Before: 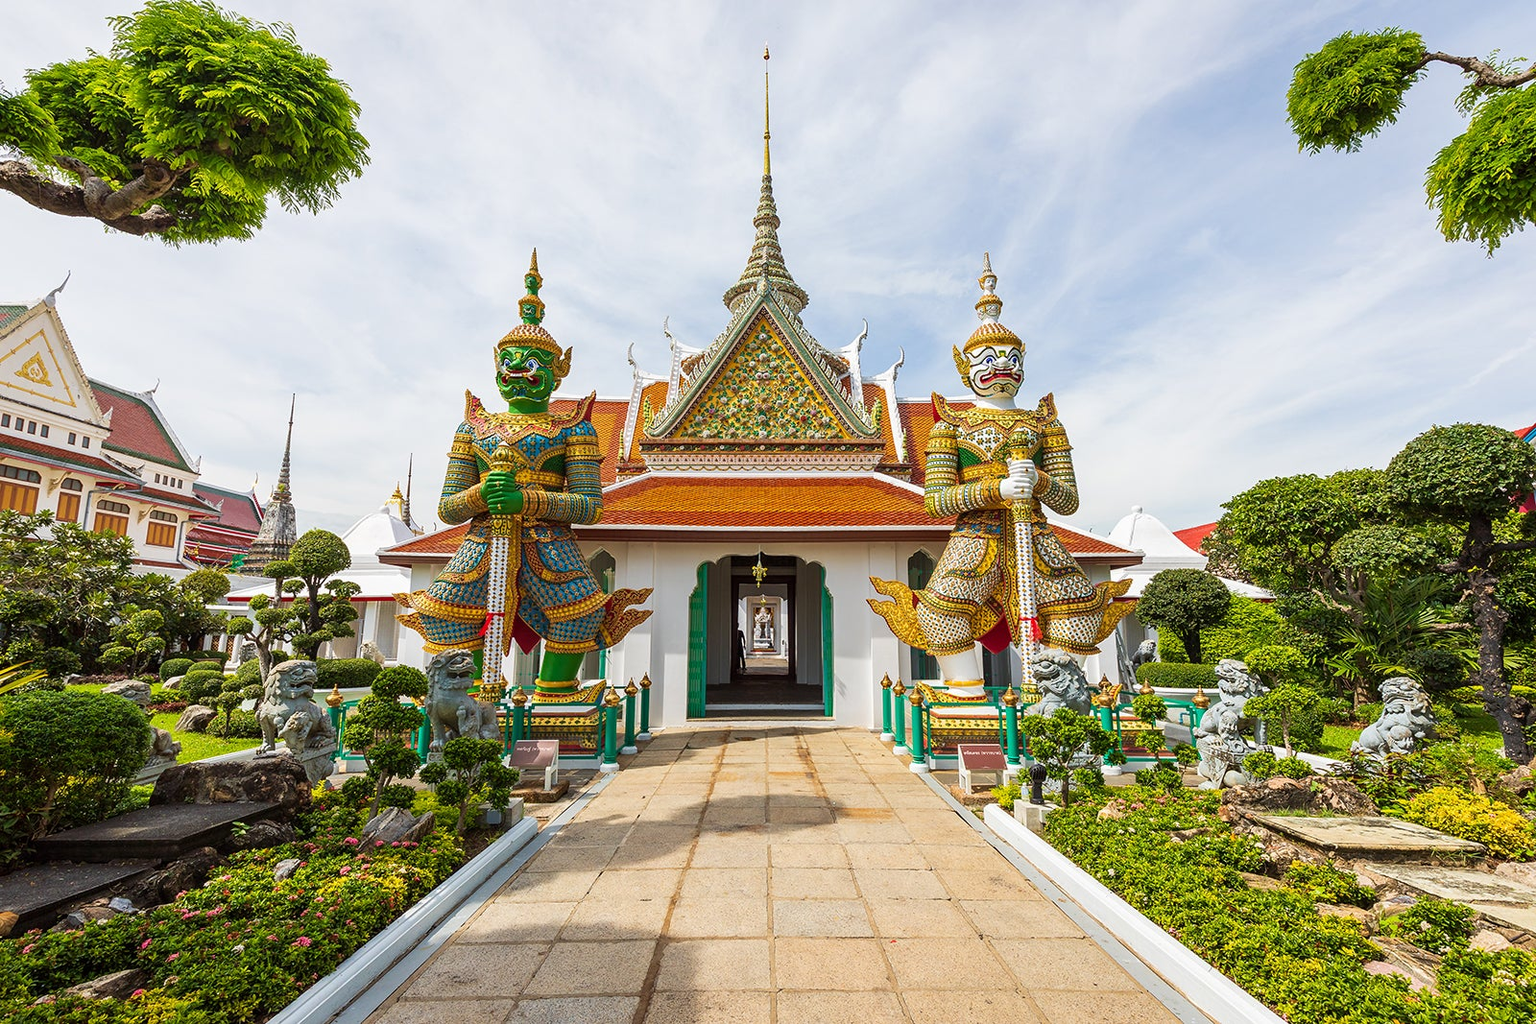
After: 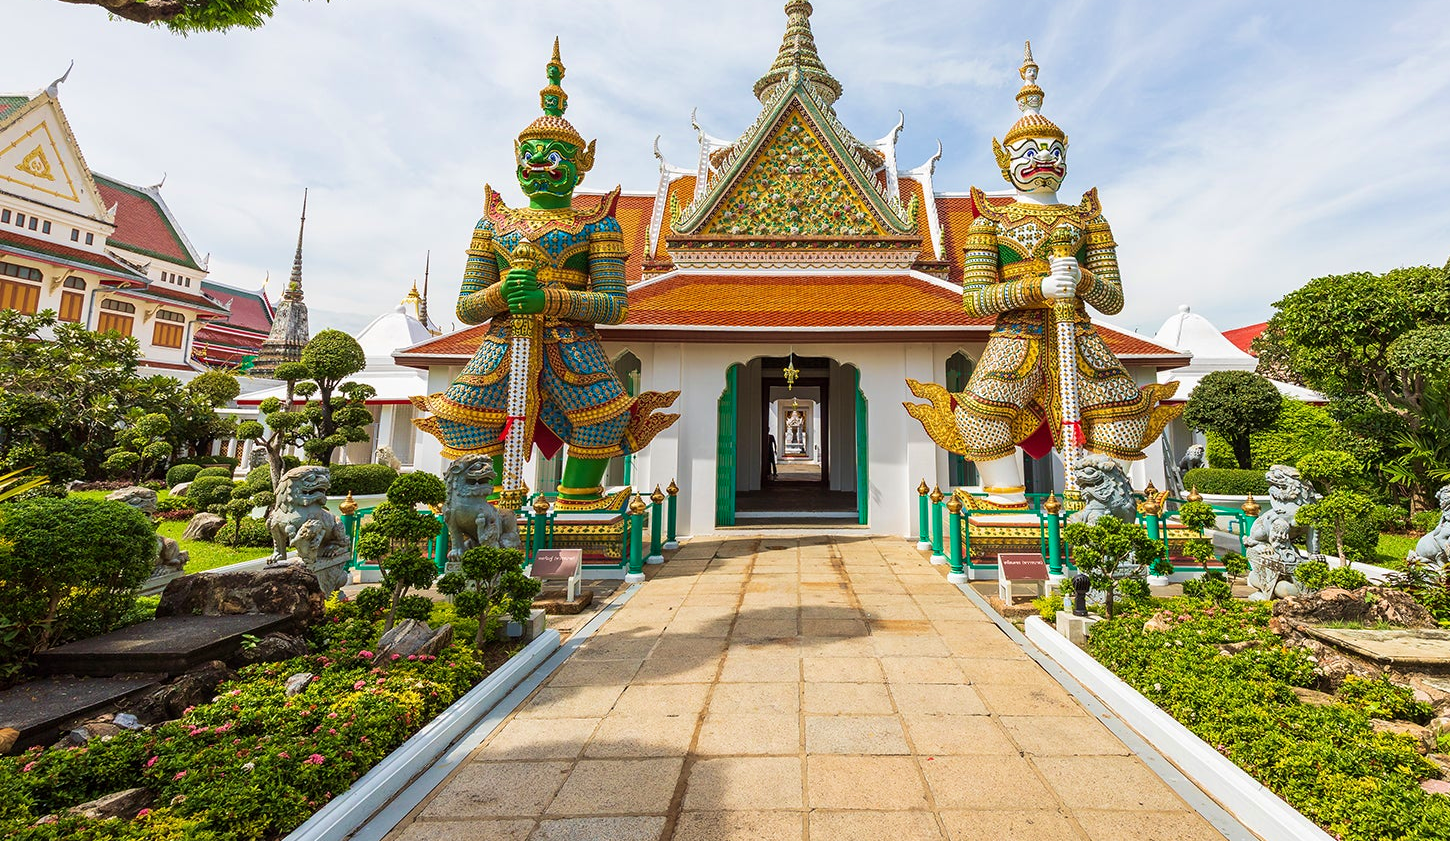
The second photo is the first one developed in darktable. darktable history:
crop: top 20.832%, right 9.354%, bottom 0.322%
velvia: on, module defaults
